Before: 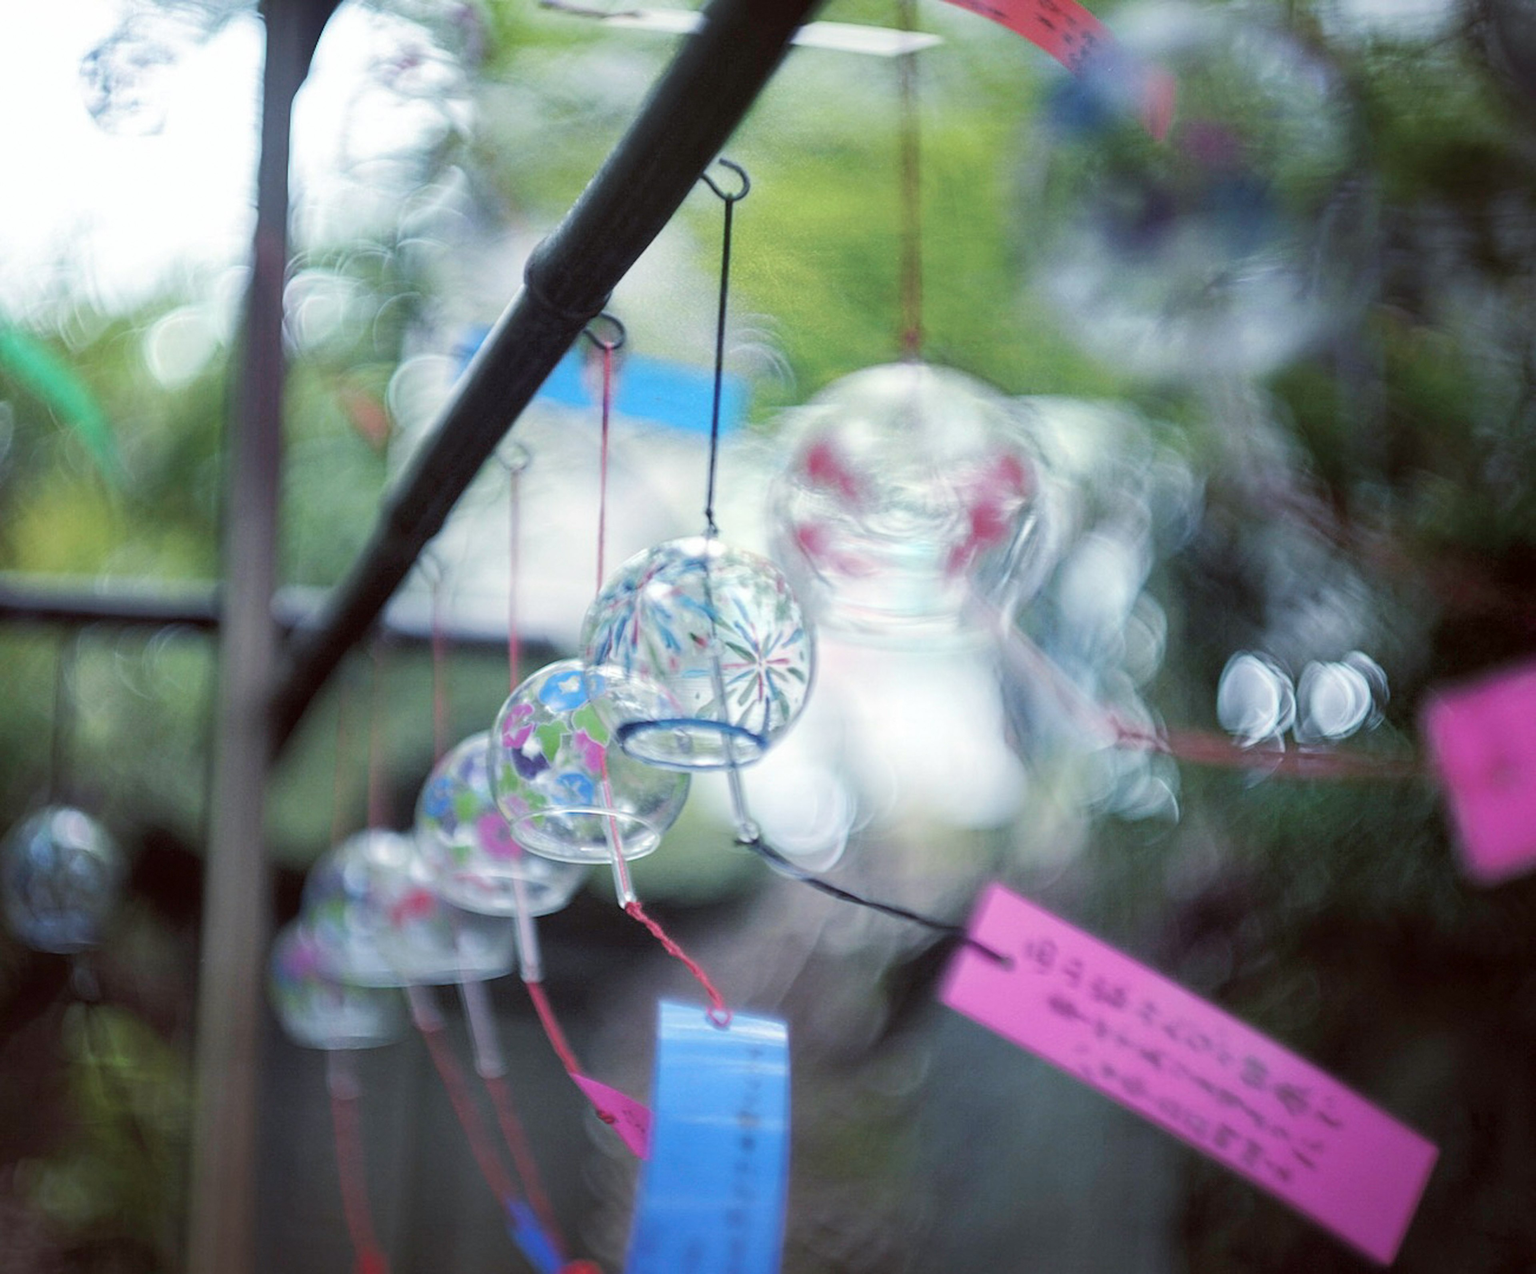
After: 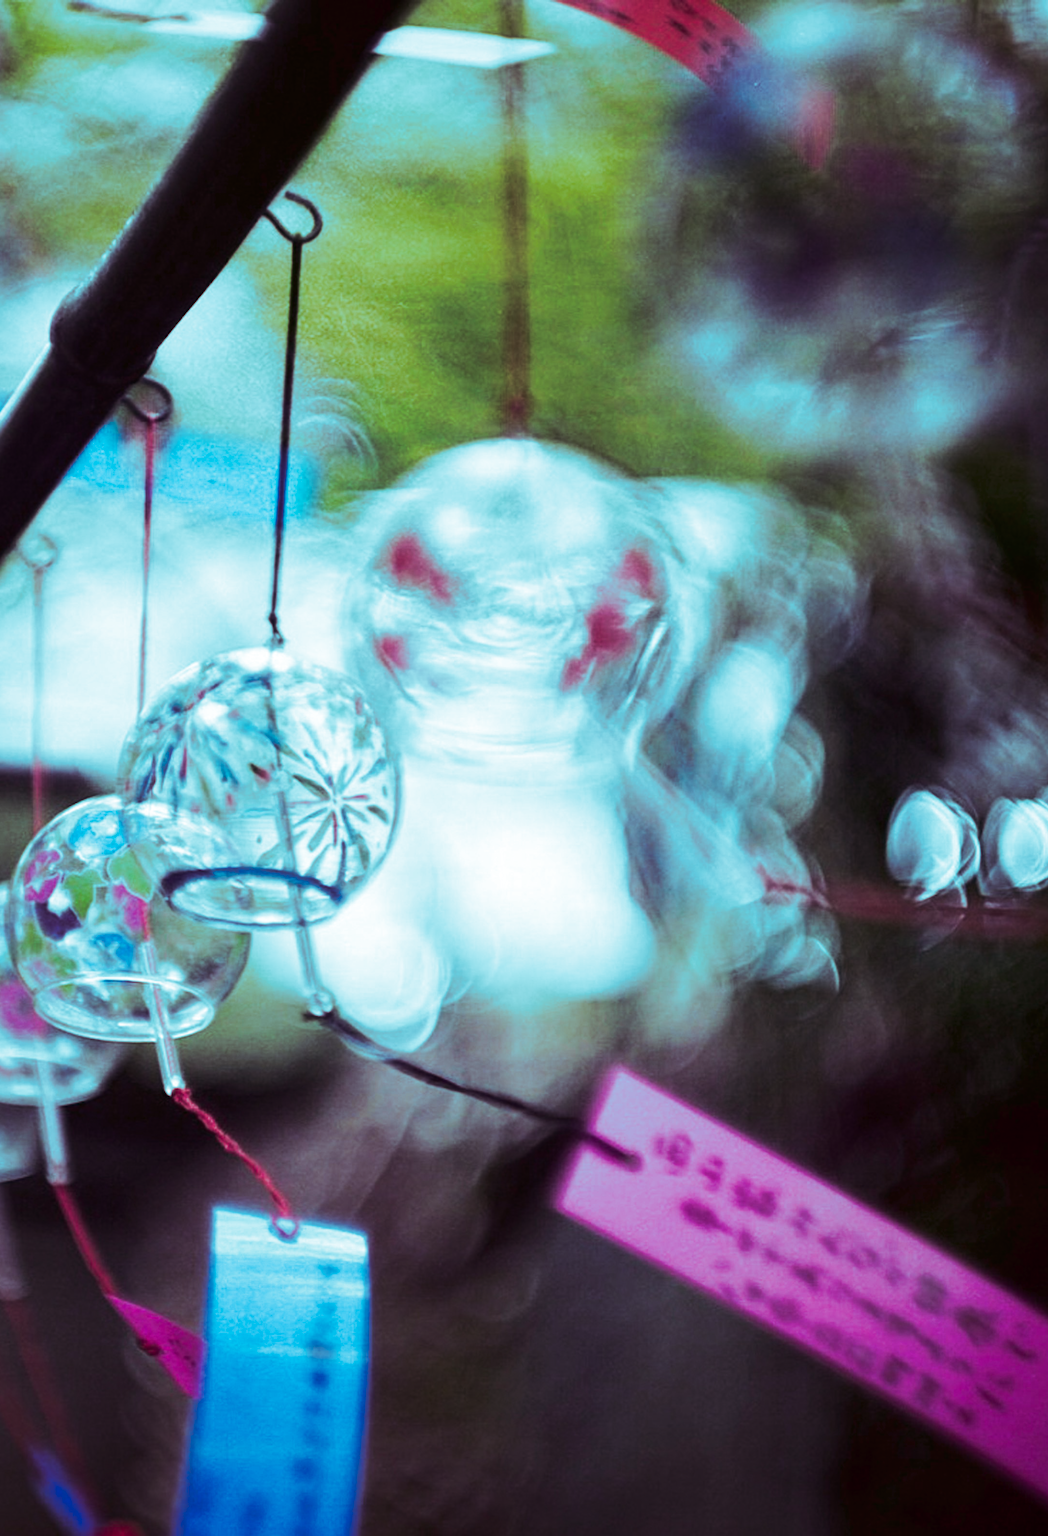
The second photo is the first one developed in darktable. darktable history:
contrast brightness saturation: contrast 0.22, brightness -0.19, saturation 0.24
tone curve: curves: ch0 [(0, 0) (0.003, 0.014) (0.011, 0.019) (0.025, 0.028) (0.044, 0.044) (0.069, 0.069) (0.1, 0.1) (0.136, 0.131) (0.177, 0.168) (0.224, 0.206) (0.277, 0.255) (0.335, 0.309) (0.399, 0.374) (0.468, 0.452) (0.543, 0.535) (0.623, 0.623) (0.709, 0.72) (0.801, 0.815) (0.898, 0.898) (1, 1)], preserve colors none
crop: left 31.458%, top 0%, right 11.876%
split-toning: shadows › hue 327.6°, highlights › hue 198°, highlights › saturation 0.55, balance -21.25, compress 0%
